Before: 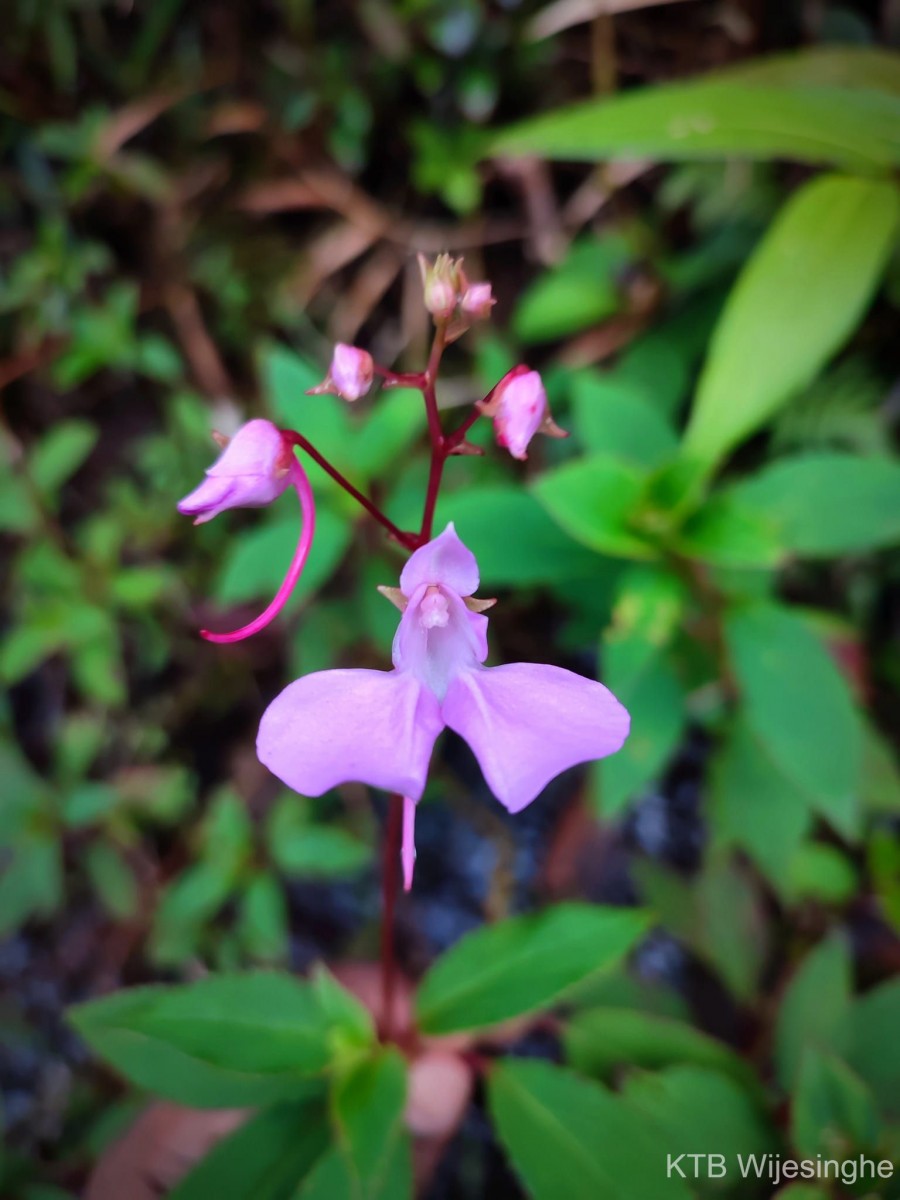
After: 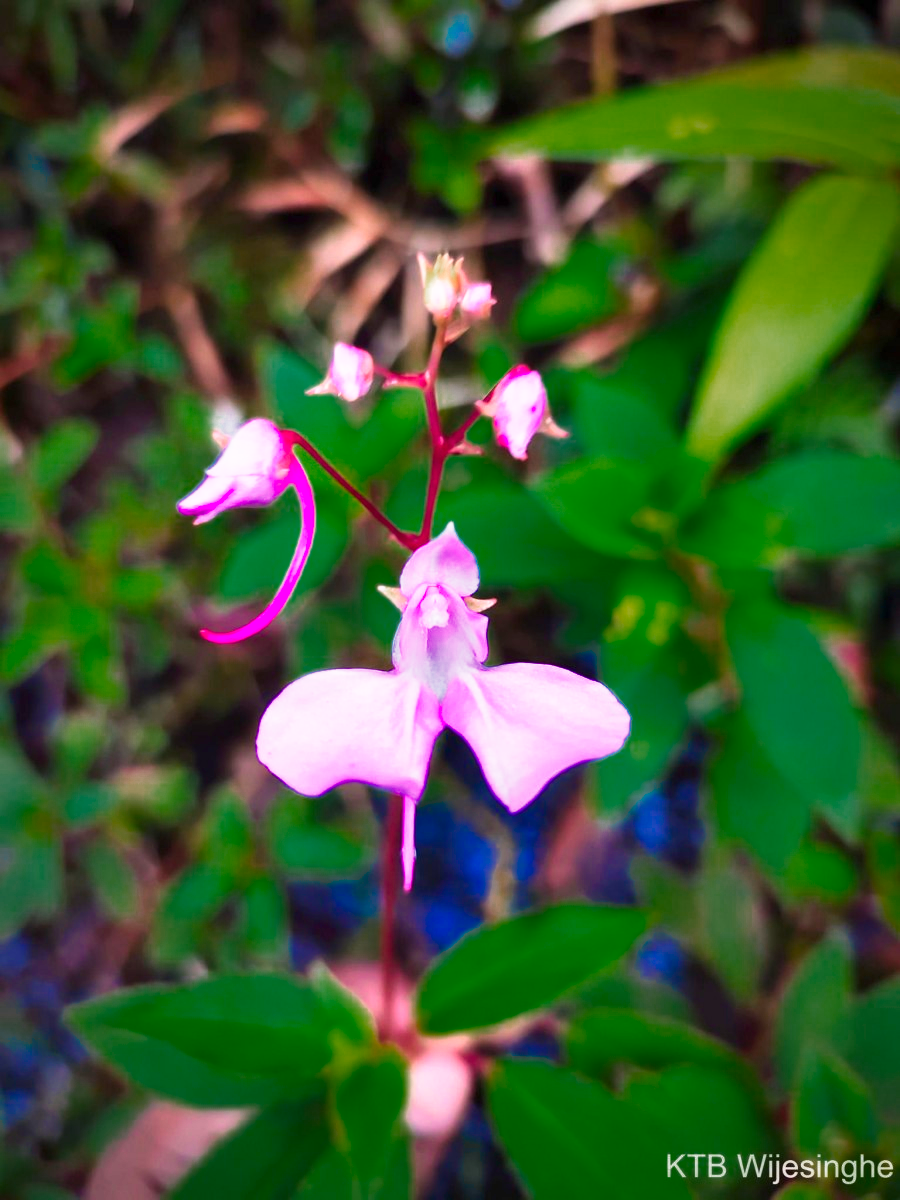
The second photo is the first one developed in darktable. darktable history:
color zones: curves: ch0 [(0, 0.553) (0.123, 0.58) (0.23, 0.419) (0.468, 0.155) (0.605, 0.132) (0.723, 0.063) (0.833, 0.172) (0.921, 0.468)]; ch1 [(0.025, 0.645) (0.229, 0.584) (0.326, 0.551) (0.537, 0.446) (0.599, 0.911) (0.708, 1) (0.805, 0.944)]; ch2 [(0.086, 0.468) (0.254, 0.464) (0.638, 0.564) (0.702, 0.592) (0.768, 0.564)]
base curve: curves: ch0 [(0, 0) (0.495, 0.917) (1, 1)], preserve colors none
